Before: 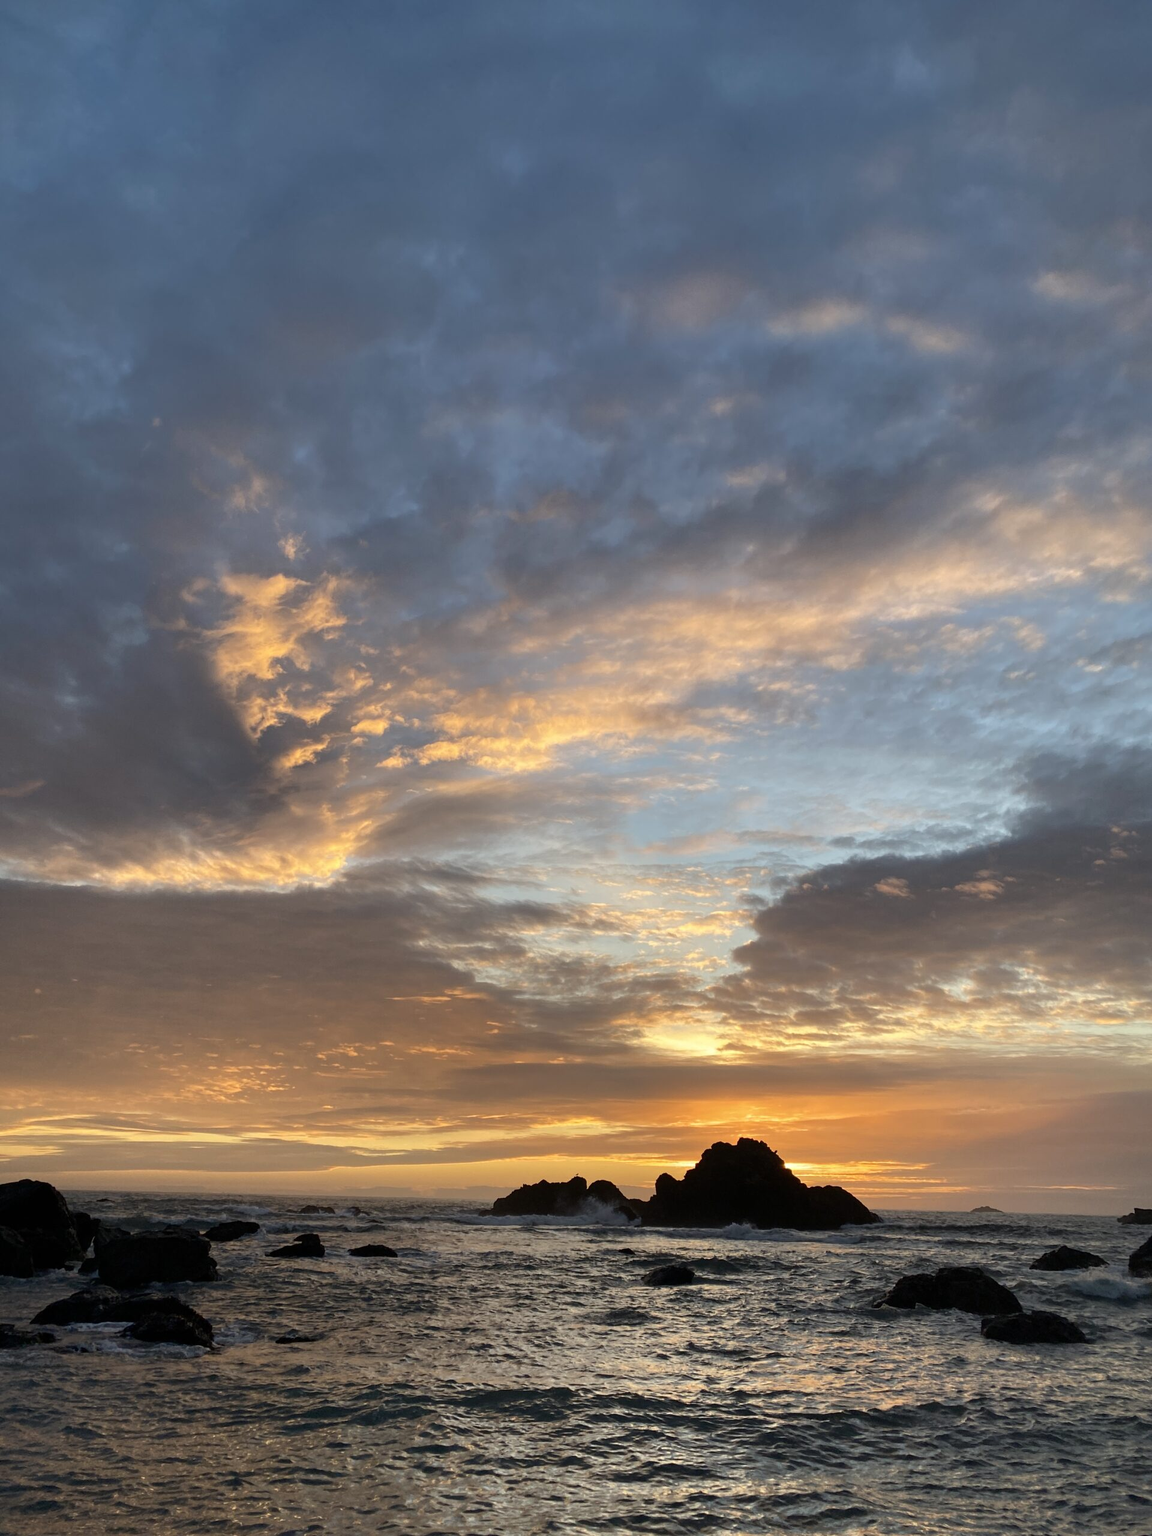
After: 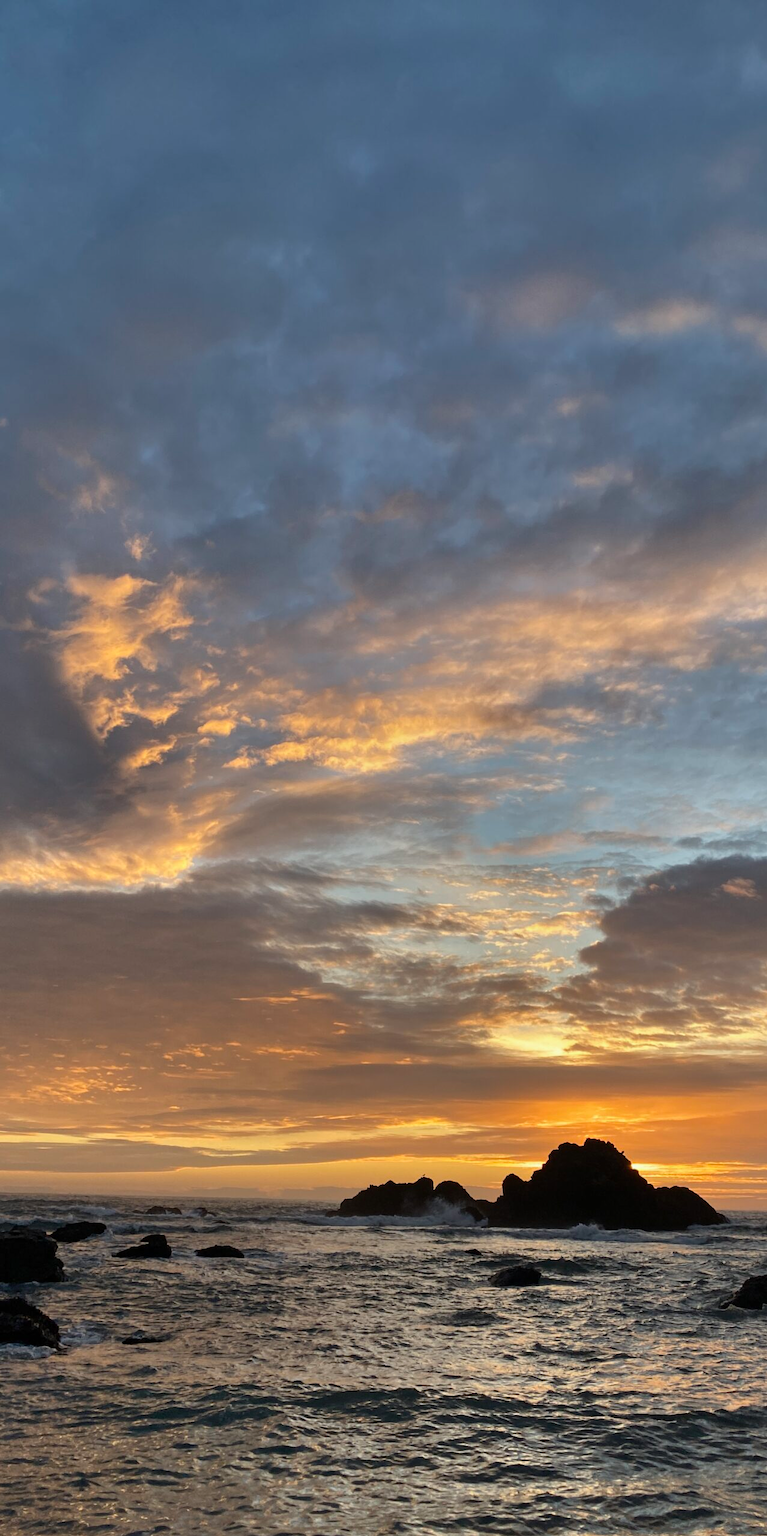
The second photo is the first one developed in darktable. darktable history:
crop and rotate: left 13.361%, right 20.054%
shadows and highlights: white point adjustment 0.106, highlights -70.18, soften with gaussian
exposure: exposure -0.069 EV, compensate highlight preservation false
levels: white 90.72%
